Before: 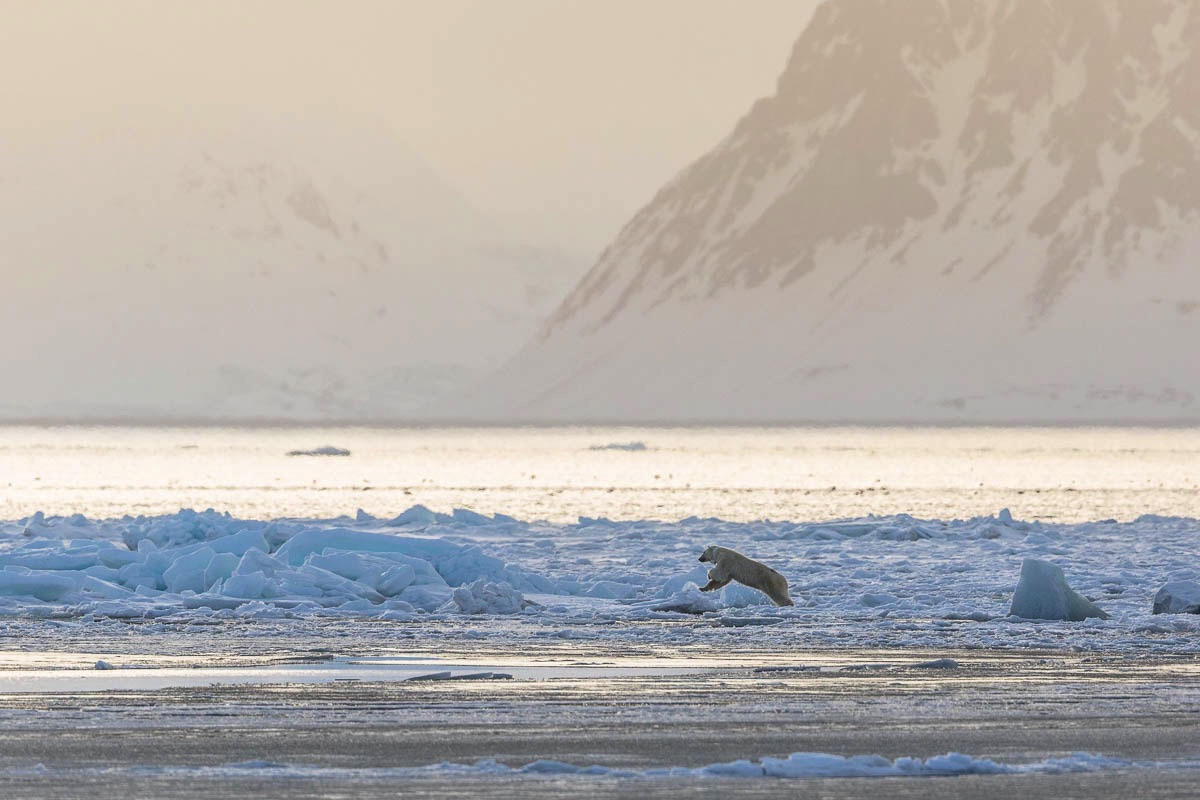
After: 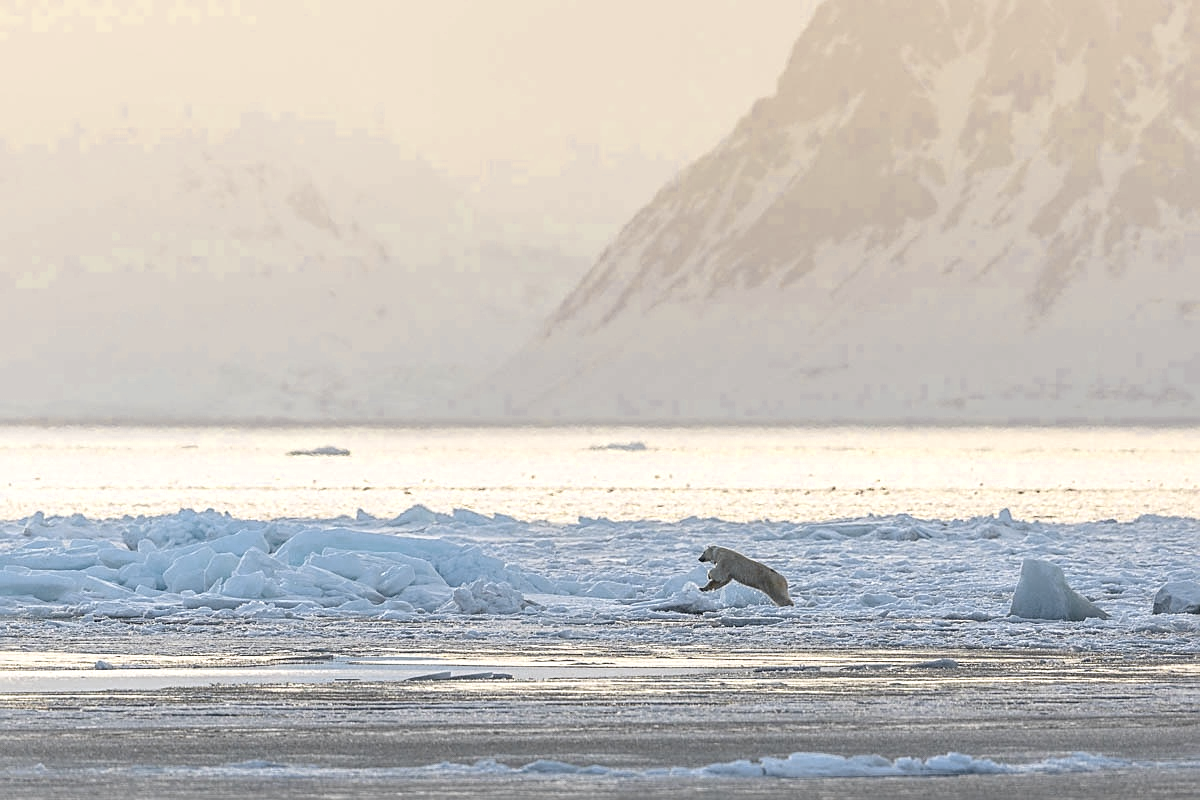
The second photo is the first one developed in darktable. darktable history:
sharpen: on, module defaults
color zones: curves: ch0 [(0.004, 0.306) (0.107, 0.448) (0.252, 0.656) (0.41, 0.398) (0.595, 0.515) (0.768, 0.628)]; ch1 [(0.07, 0.323) (0.151, 0.452) (0.252, 0.608) (0.346, 0.221) (0.463, 0.189) (0.61, 0.368) (0.735, 0.395) (0.921, 0.412)]; ch2 [(0, 0.476) (0.132, 0.512) (0.243, 0.512) (0.397, 0.48) (0.522, 0.376) (0.634, 0.536) (0.761, 0.46)]
